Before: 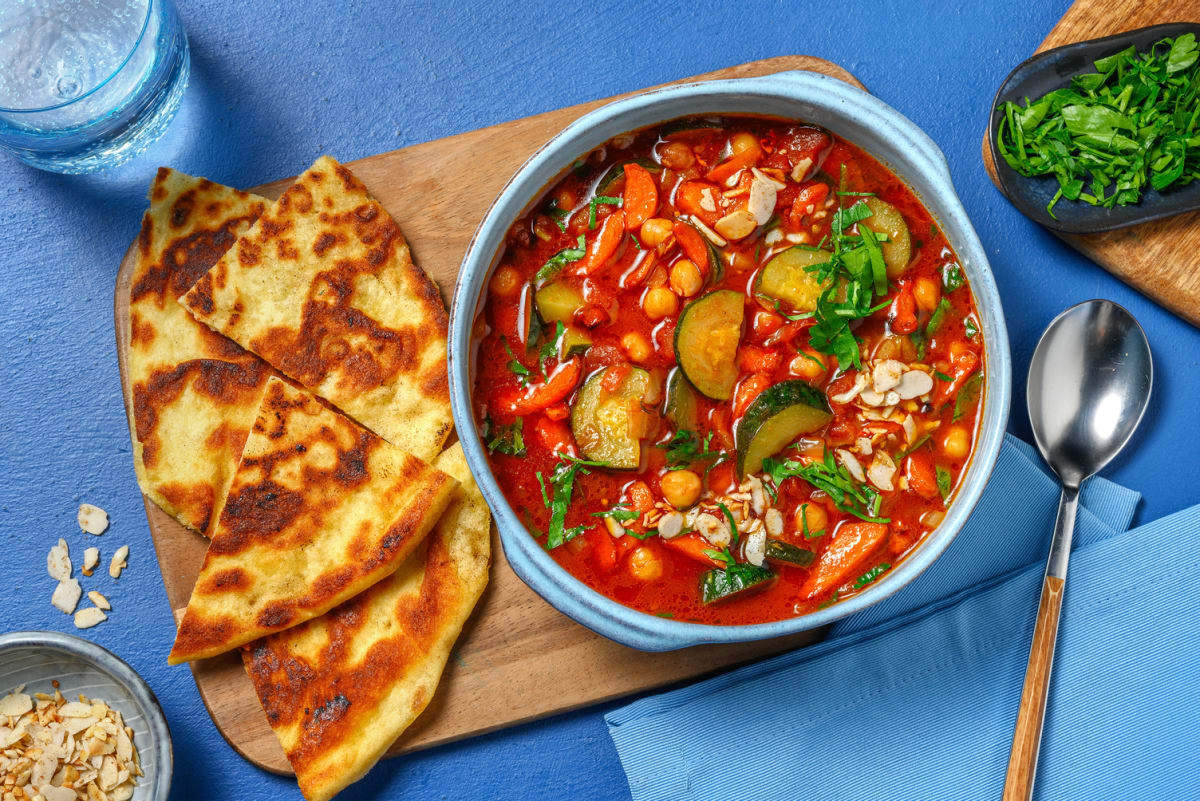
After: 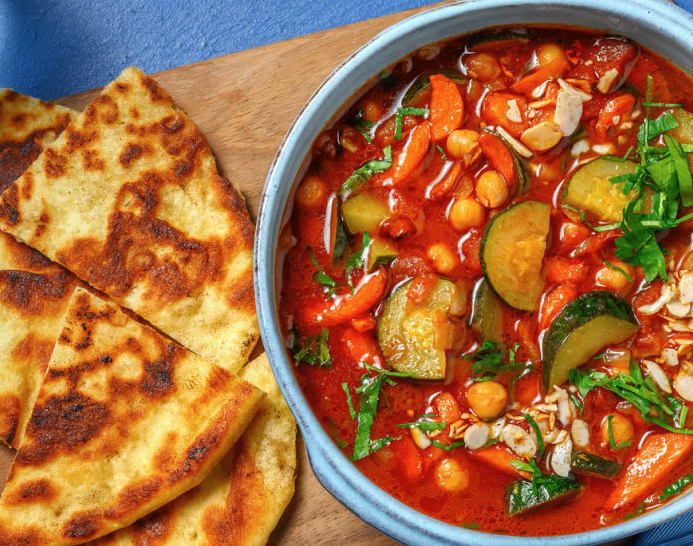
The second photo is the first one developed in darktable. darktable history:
contrast brightness saturation: saturation -0.05
crop: left 16.202%, top 11.208%, right 26.045%, bottom 20.557%
